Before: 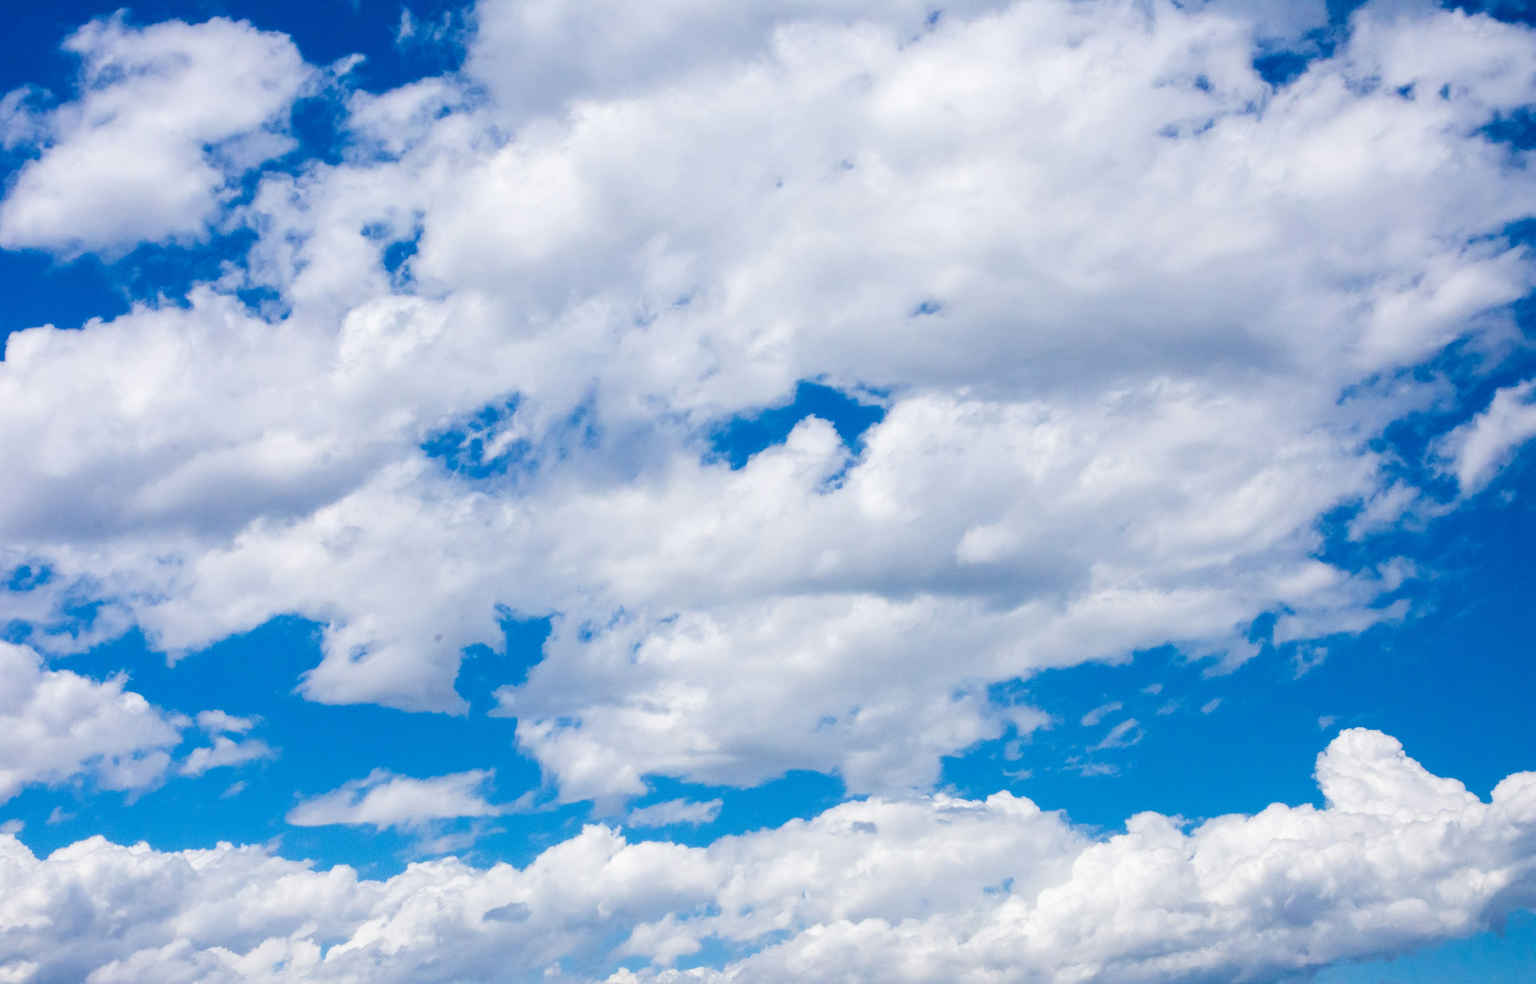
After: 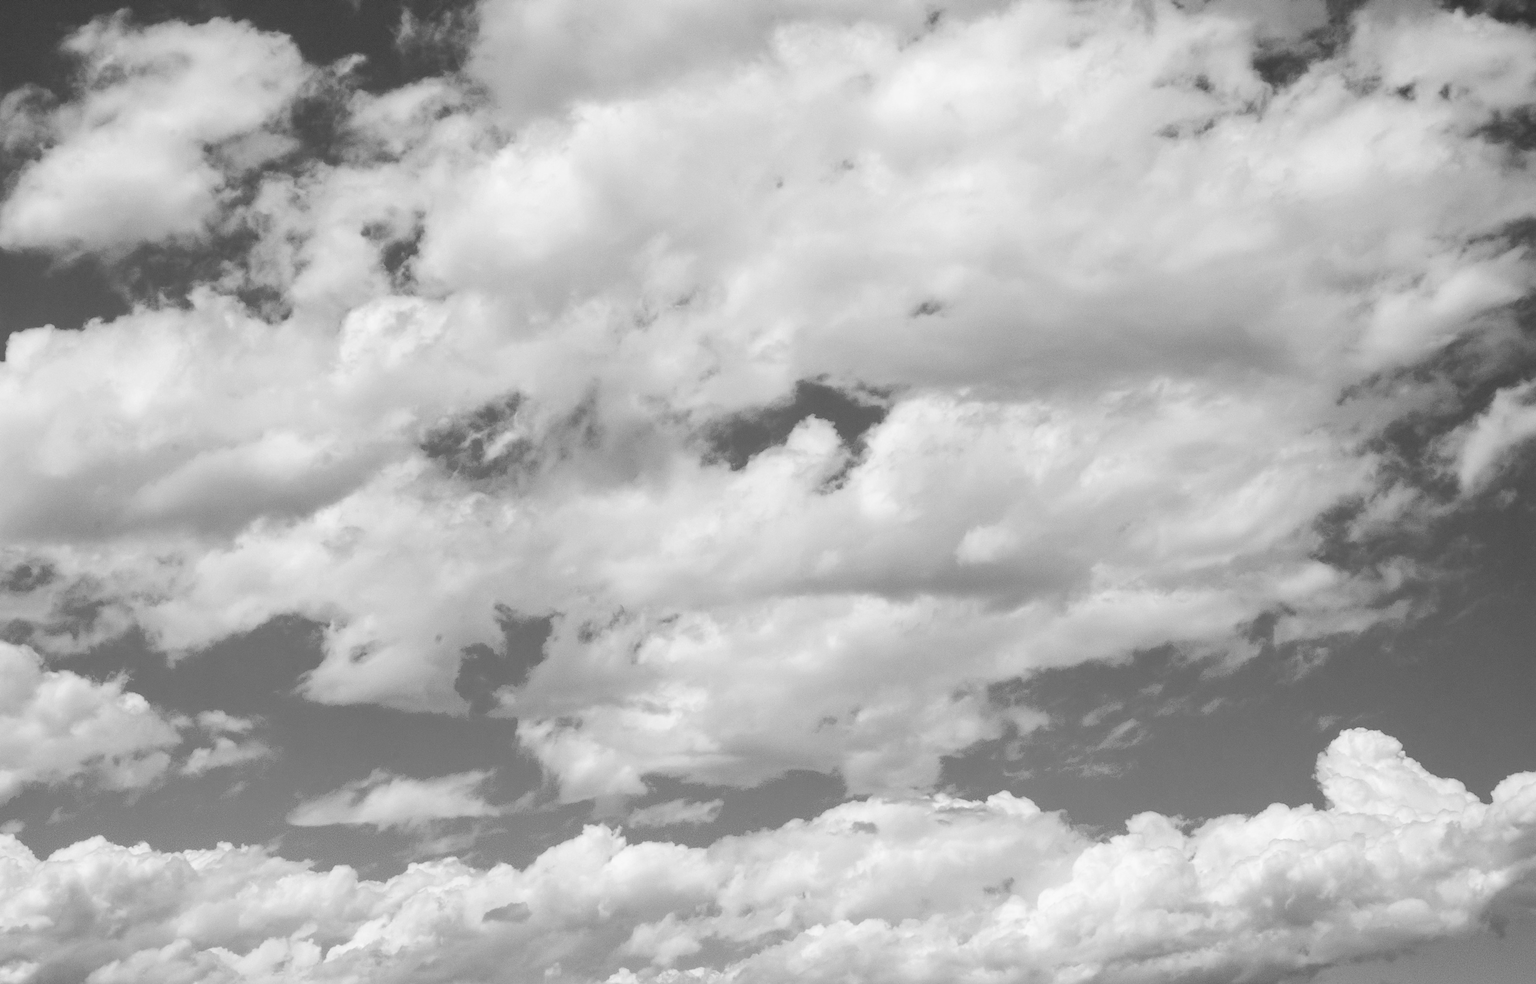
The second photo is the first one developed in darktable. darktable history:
sharpen: amount 0.2
monochrome: on, module defaults
color correction: highlights a* 15.46, highlights b* -20.56
shadows and highlights: shadows 4.1, highlights -17.6, soften with gaussian
